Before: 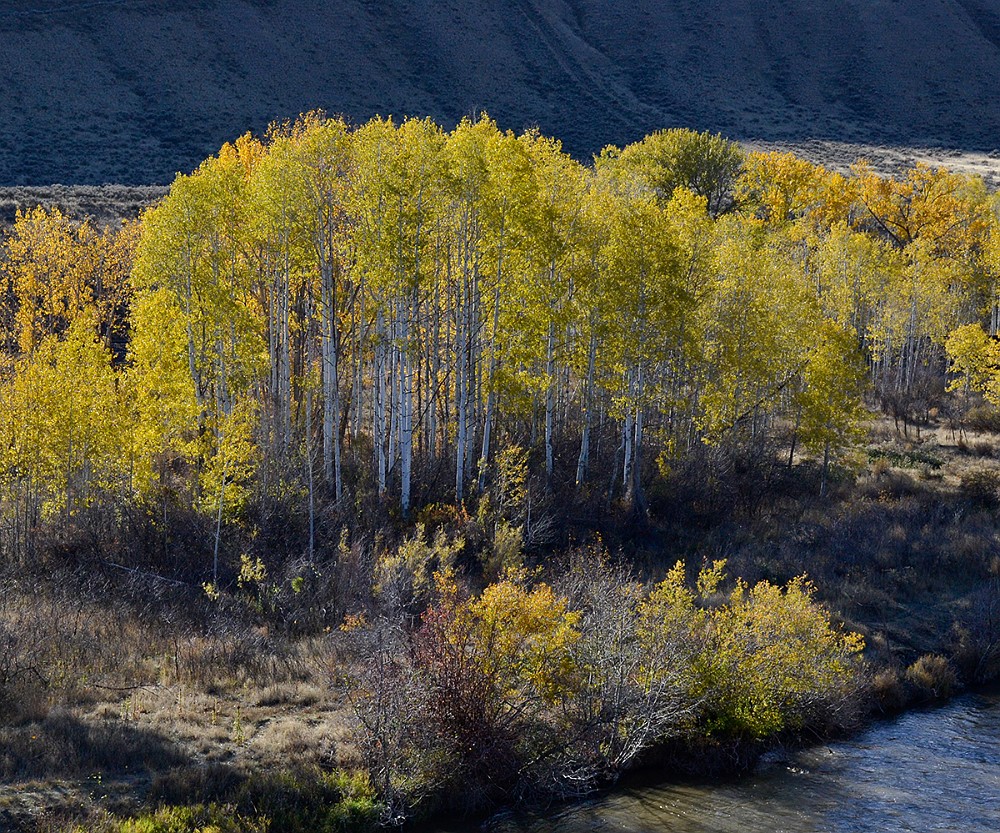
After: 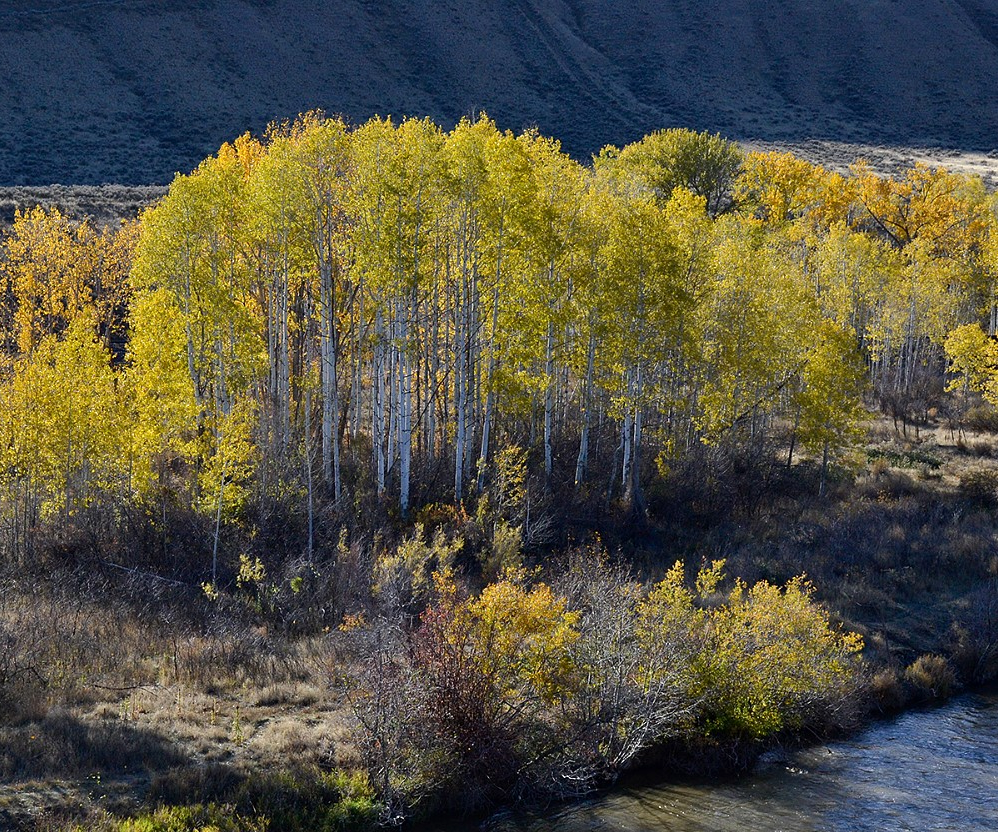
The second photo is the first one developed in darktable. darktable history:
exposure: exposure 0.131 EV, compensate exposure bias true, compensate highlight preservation false
crop: left 0.154%
